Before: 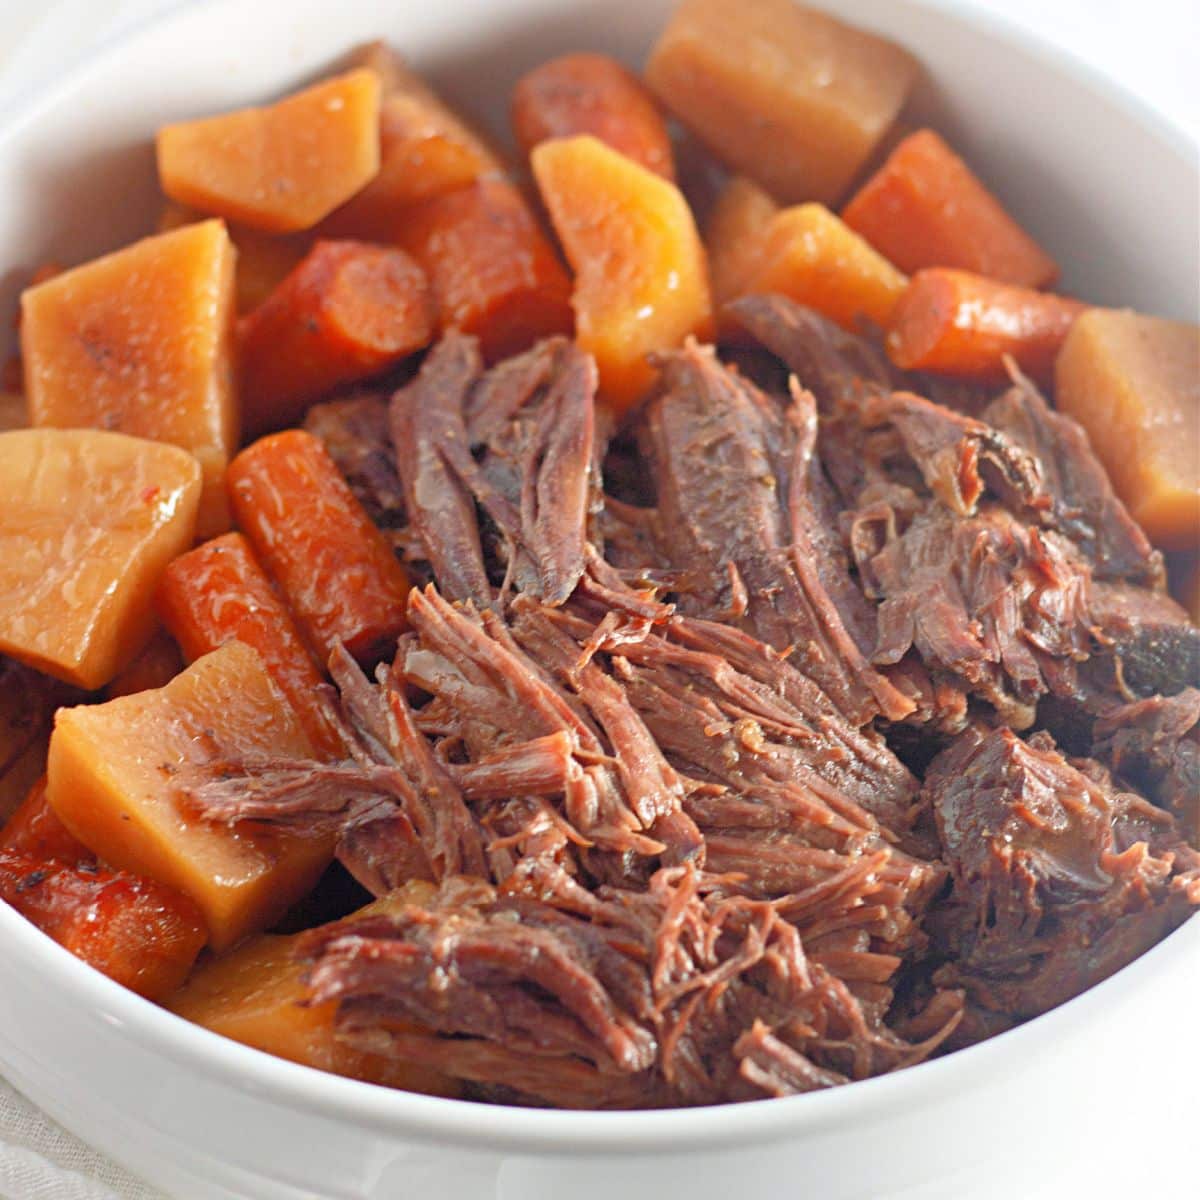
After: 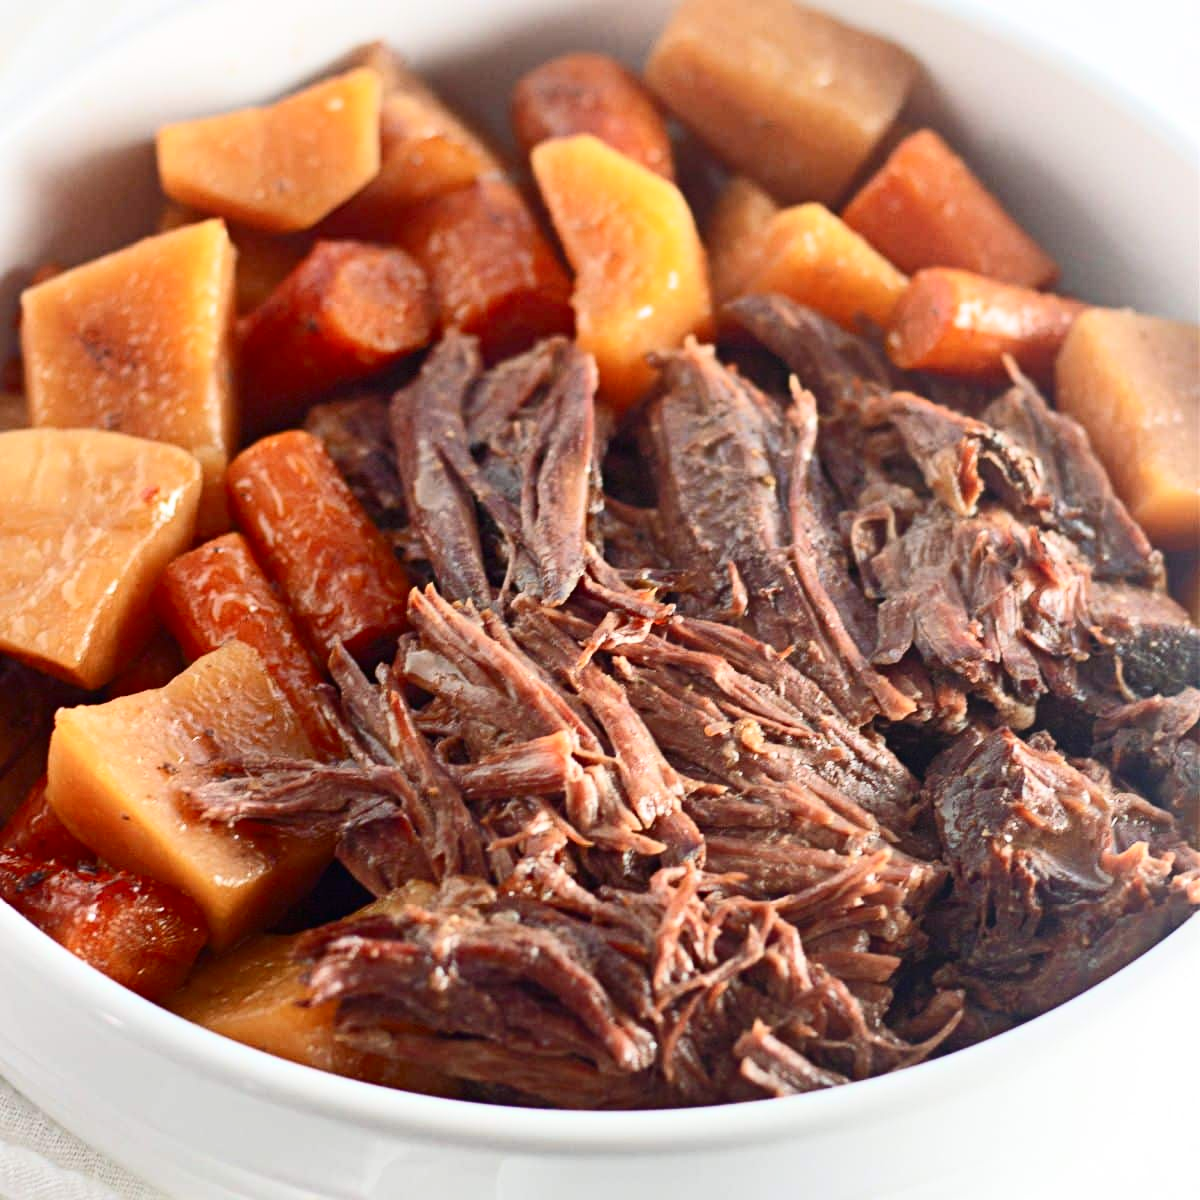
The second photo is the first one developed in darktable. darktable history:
contrast brightness saturation: contrast 0.288
